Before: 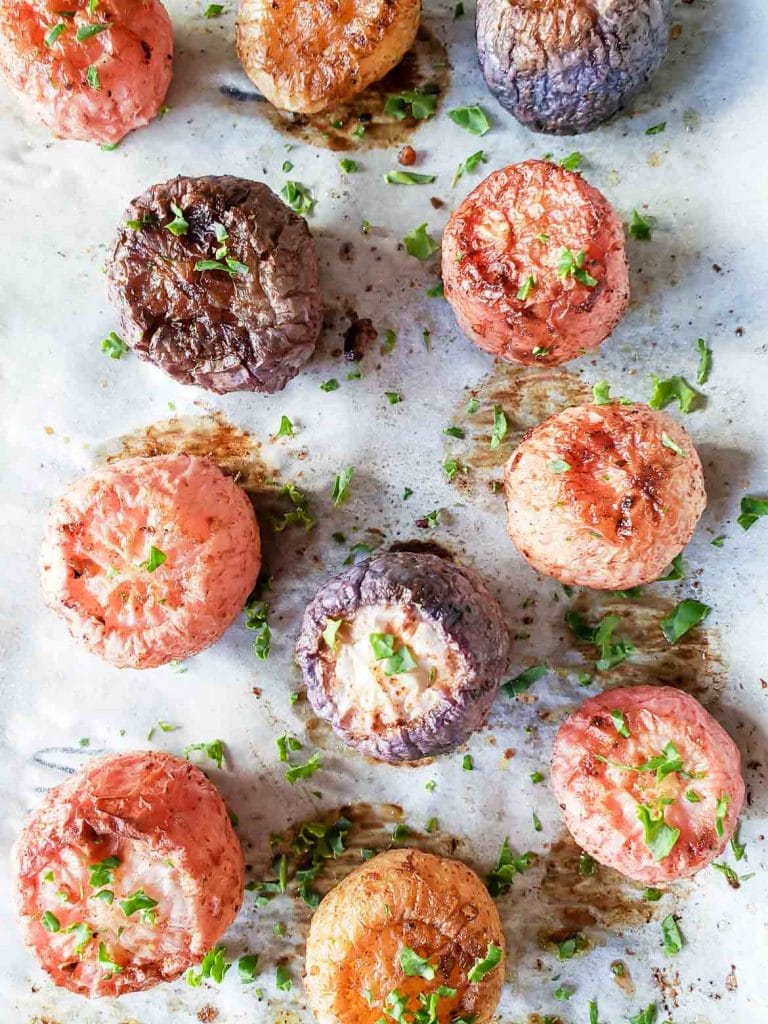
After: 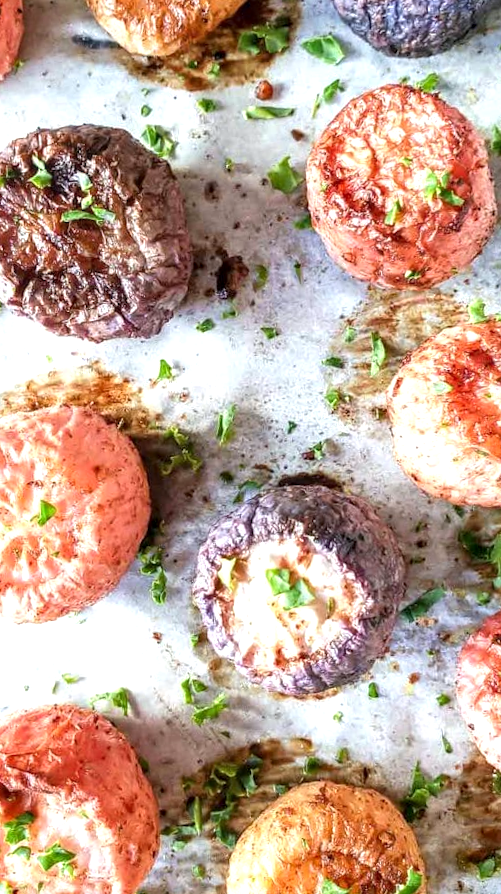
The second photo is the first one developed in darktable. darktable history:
exposure: black level correction 0, exposure 0.5 EV, compensate highlight preservation false
crop and rotate: left 14.385%, right 18.948%
white balance: red 0.986, blue 1.01
rotate and perspective: rotation -4.57°, crop left 0.054, crop right 0.944, crop top 0.087, crop bottom 0.914
local contrast: on, module defaults
